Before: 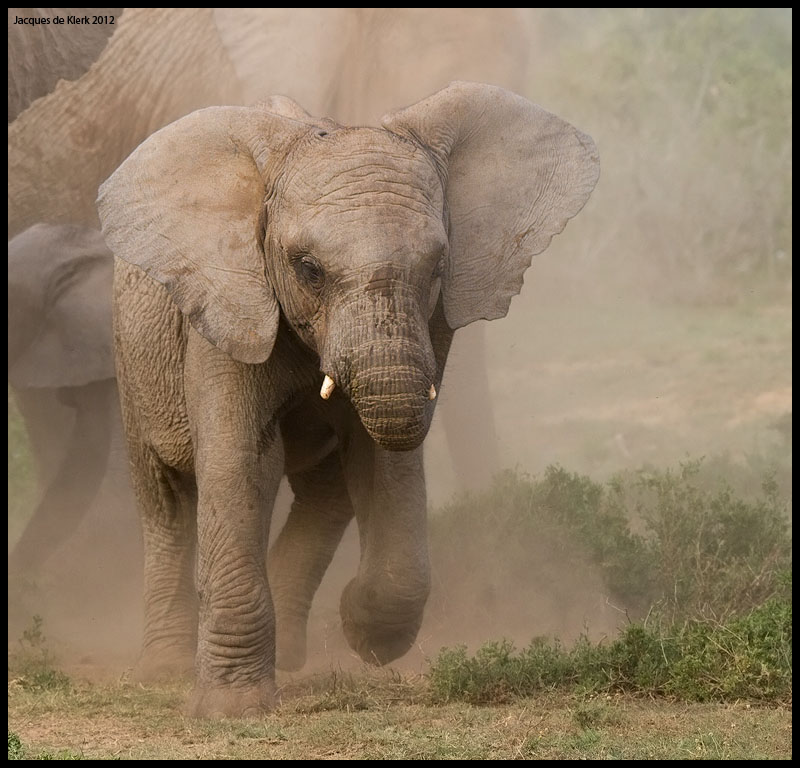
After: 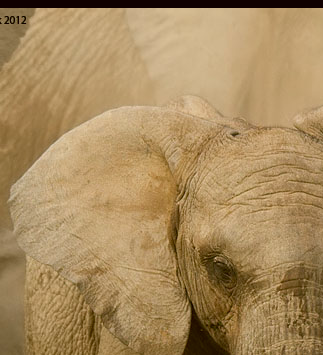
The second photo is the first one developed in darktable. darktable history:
crop and rotate: left 11.005%, top 0.062%, right 48.604%, bottom 53.675%
color correction: highlights a* -1.4, highlights b* 10.37, shadows a* 0.295, shadows b* 18.61
